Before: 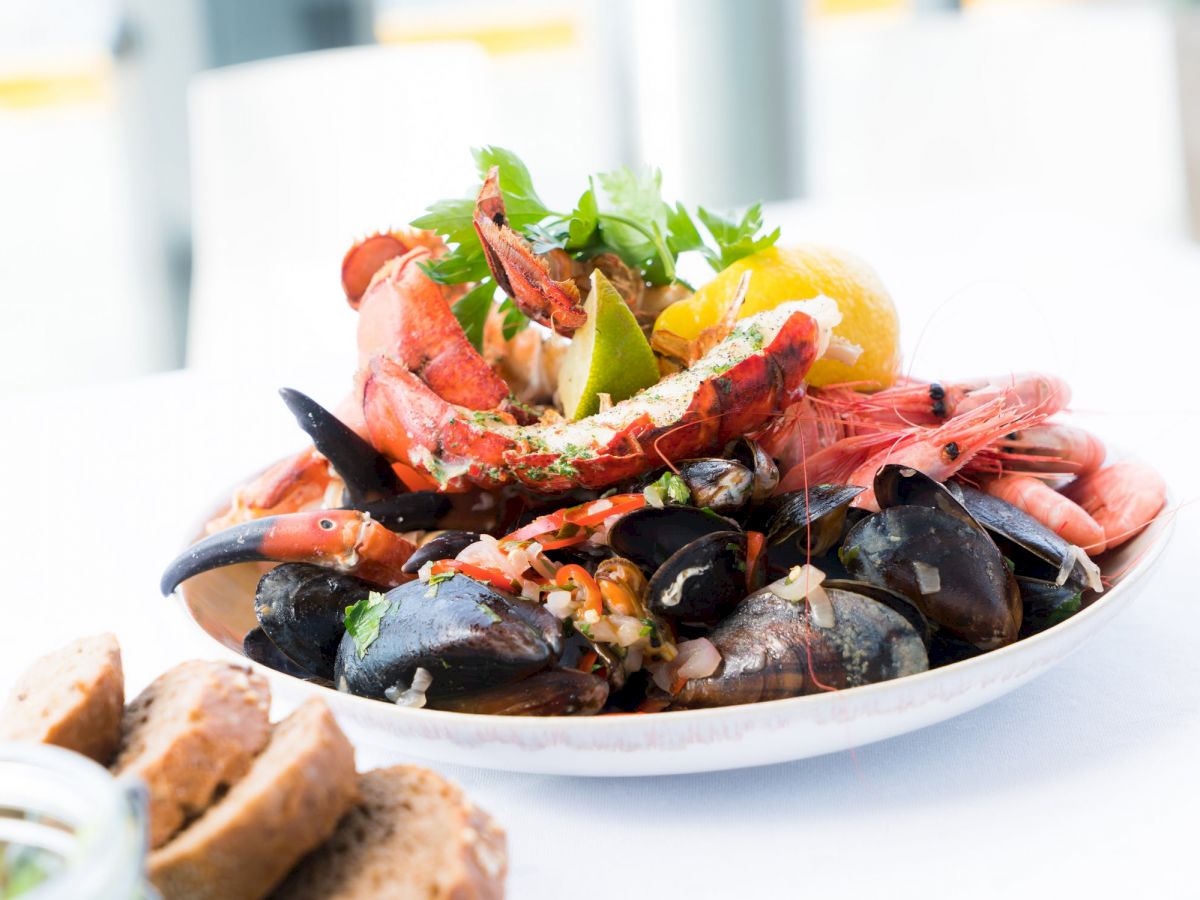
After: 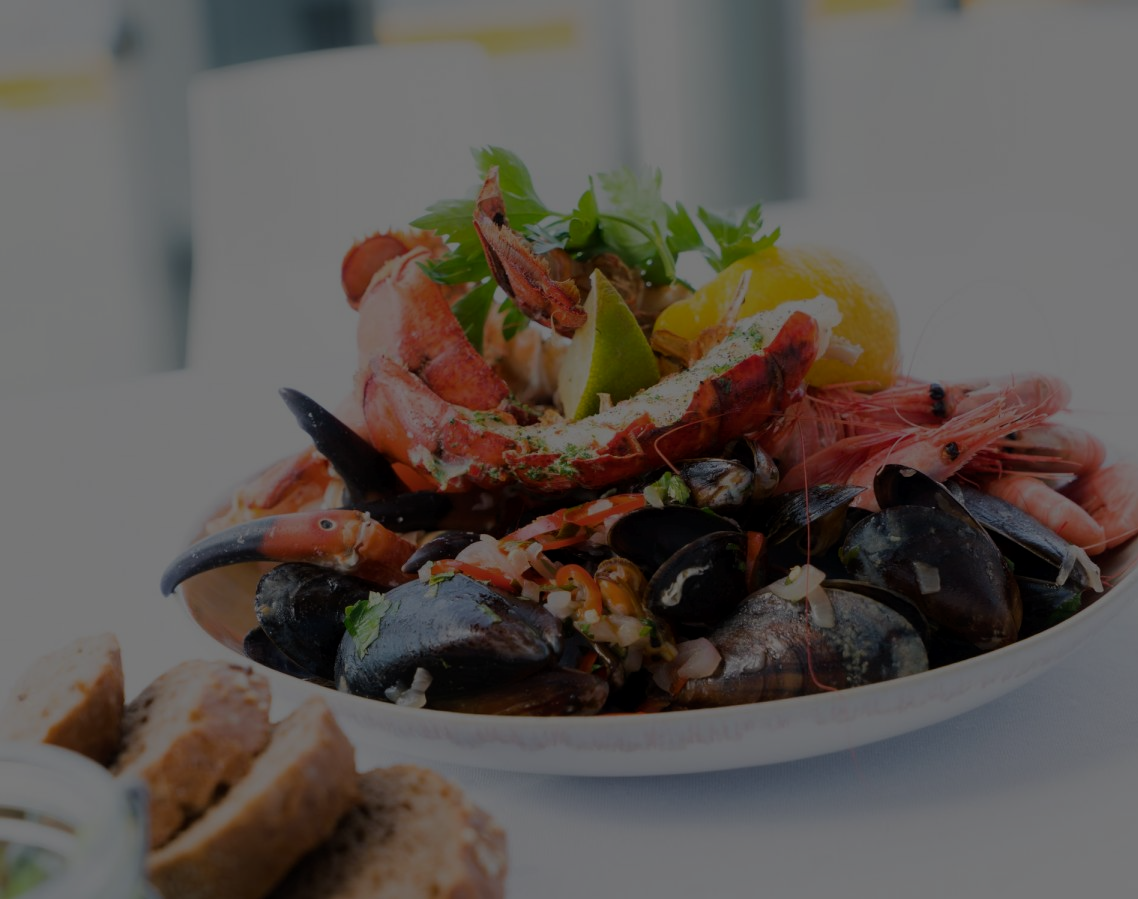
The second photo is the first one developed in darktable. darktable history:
crop and rotate: right 5.167%
exposure: exposure -2.446 EV, compensate highlight preservation false
